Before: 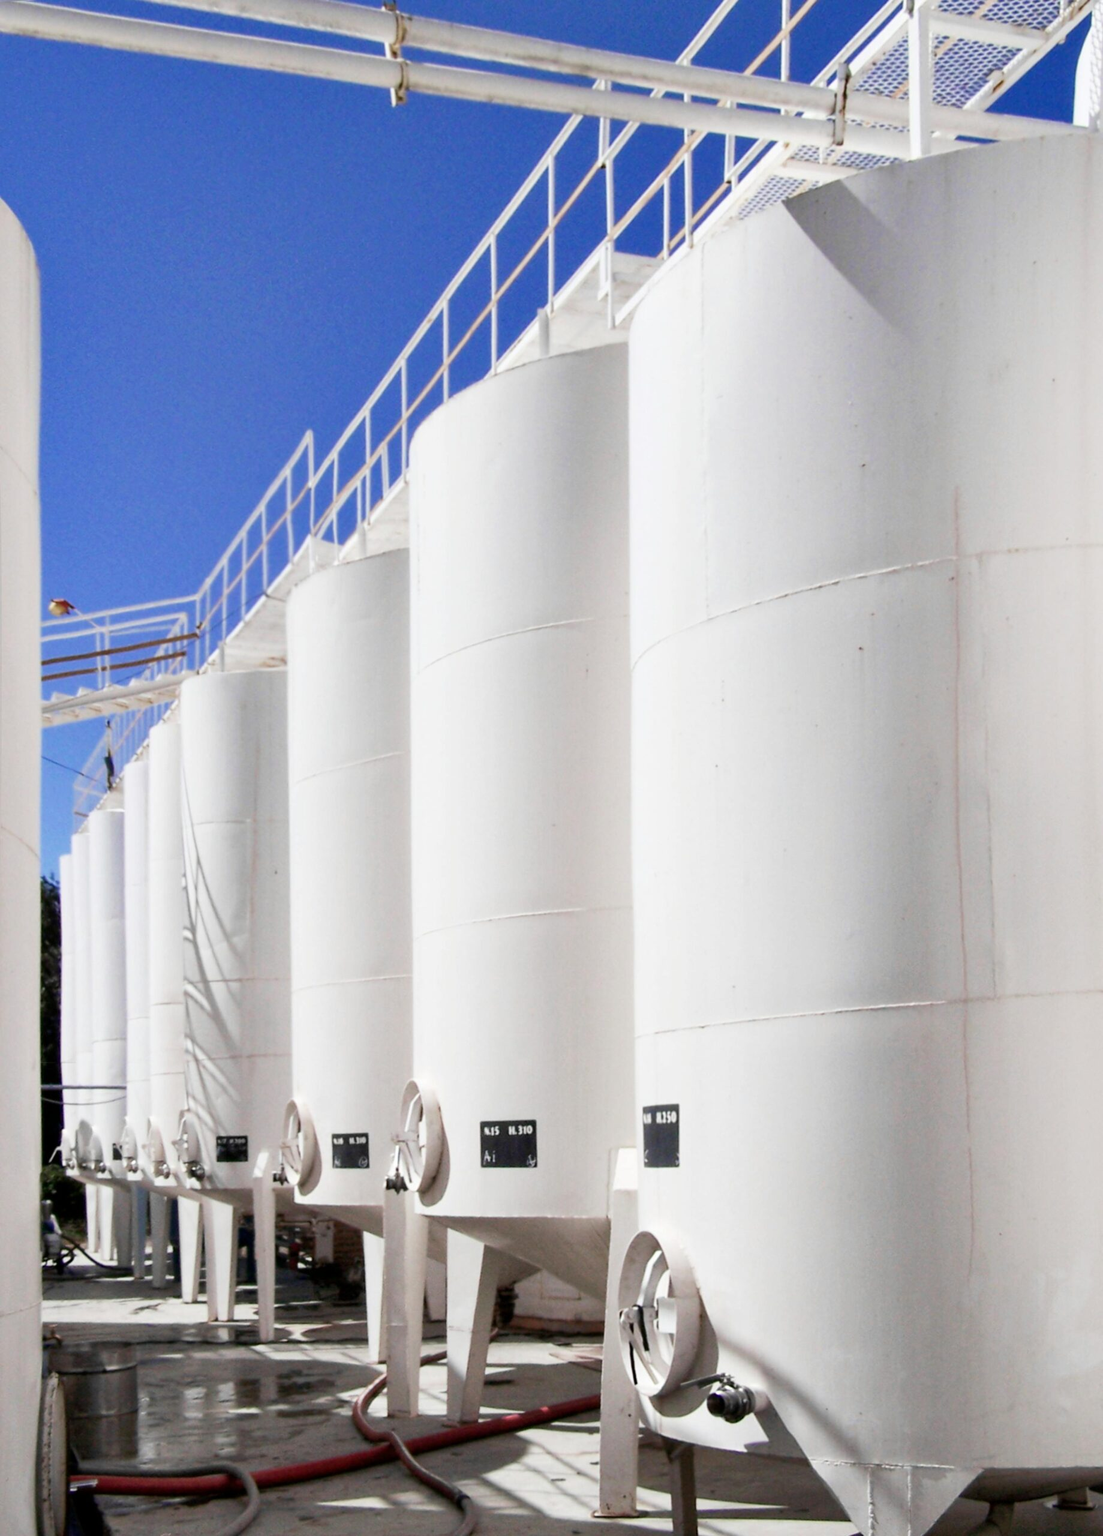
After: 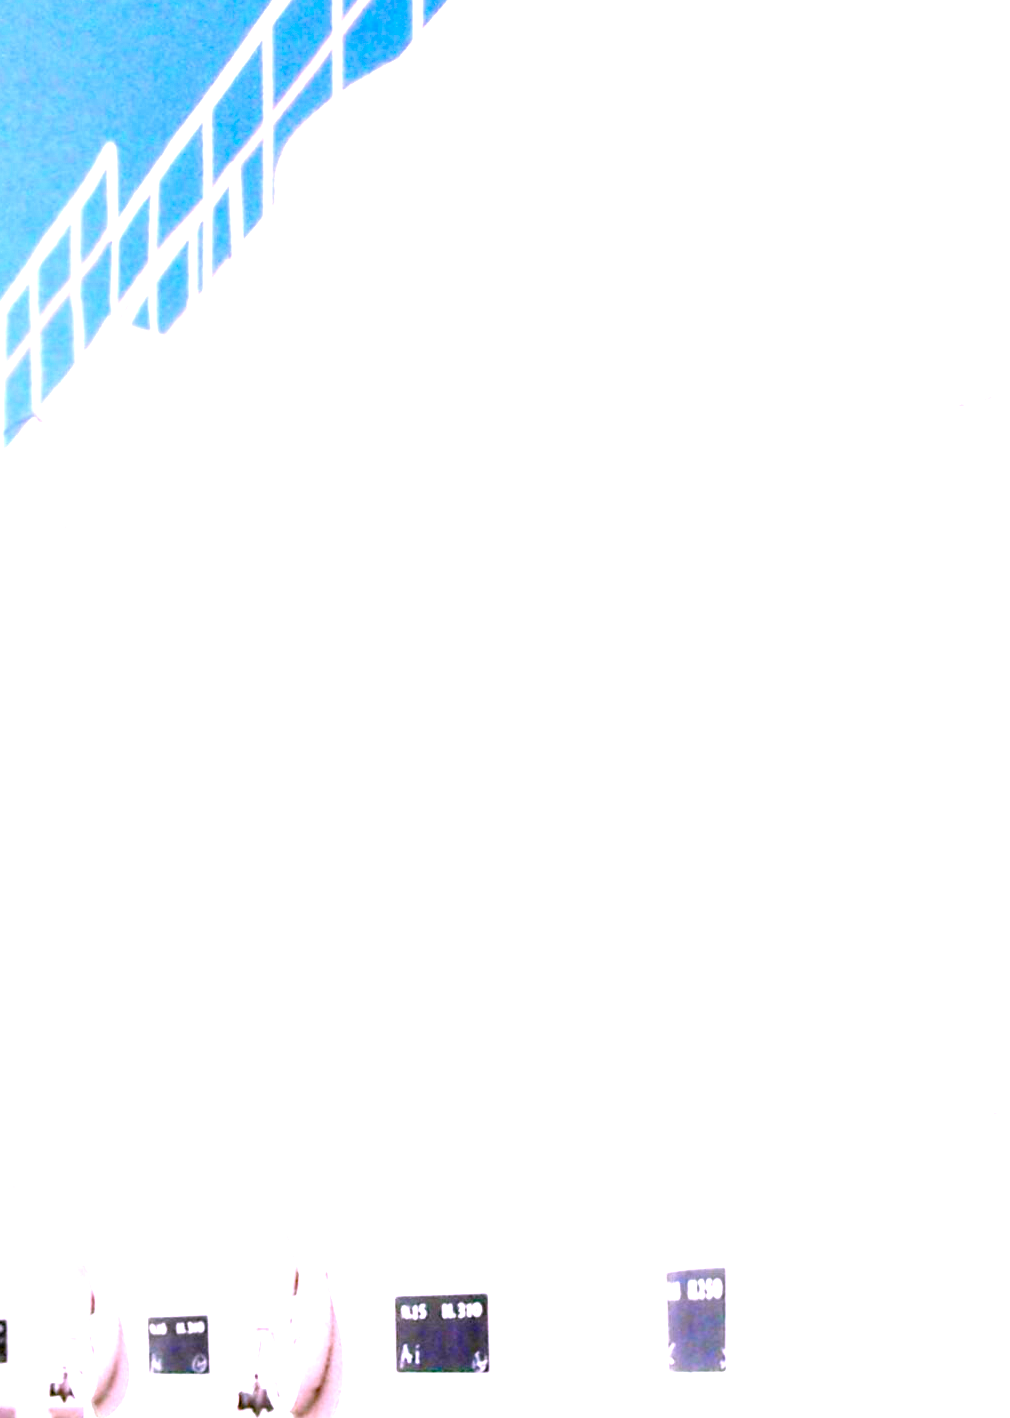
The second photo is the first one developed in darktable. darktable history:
crop and rotate: left 22.096%, top 22.389%, right 22.951%, bottom 22.193%
exposure: exposure 2.061 EV, compensate highlight preservation false
contrast brightness saturation: contrast 0.043, saturation 0.151
color balance rgb: global offset › luminance -0.901%, linear chroma grading › shadows 31.784%, linear chroma grading › global chroma -1.672%, linear chroma grading › mid-tones 3.673%, perceptual saturation grading › global saturation 20%, perceptual saturation grading › highlights -25.719%, perceptual saturation grading › shadows 49.969%, global vibrance 20%
color correction: highlights a* 15.65, highlights b* -20.58
